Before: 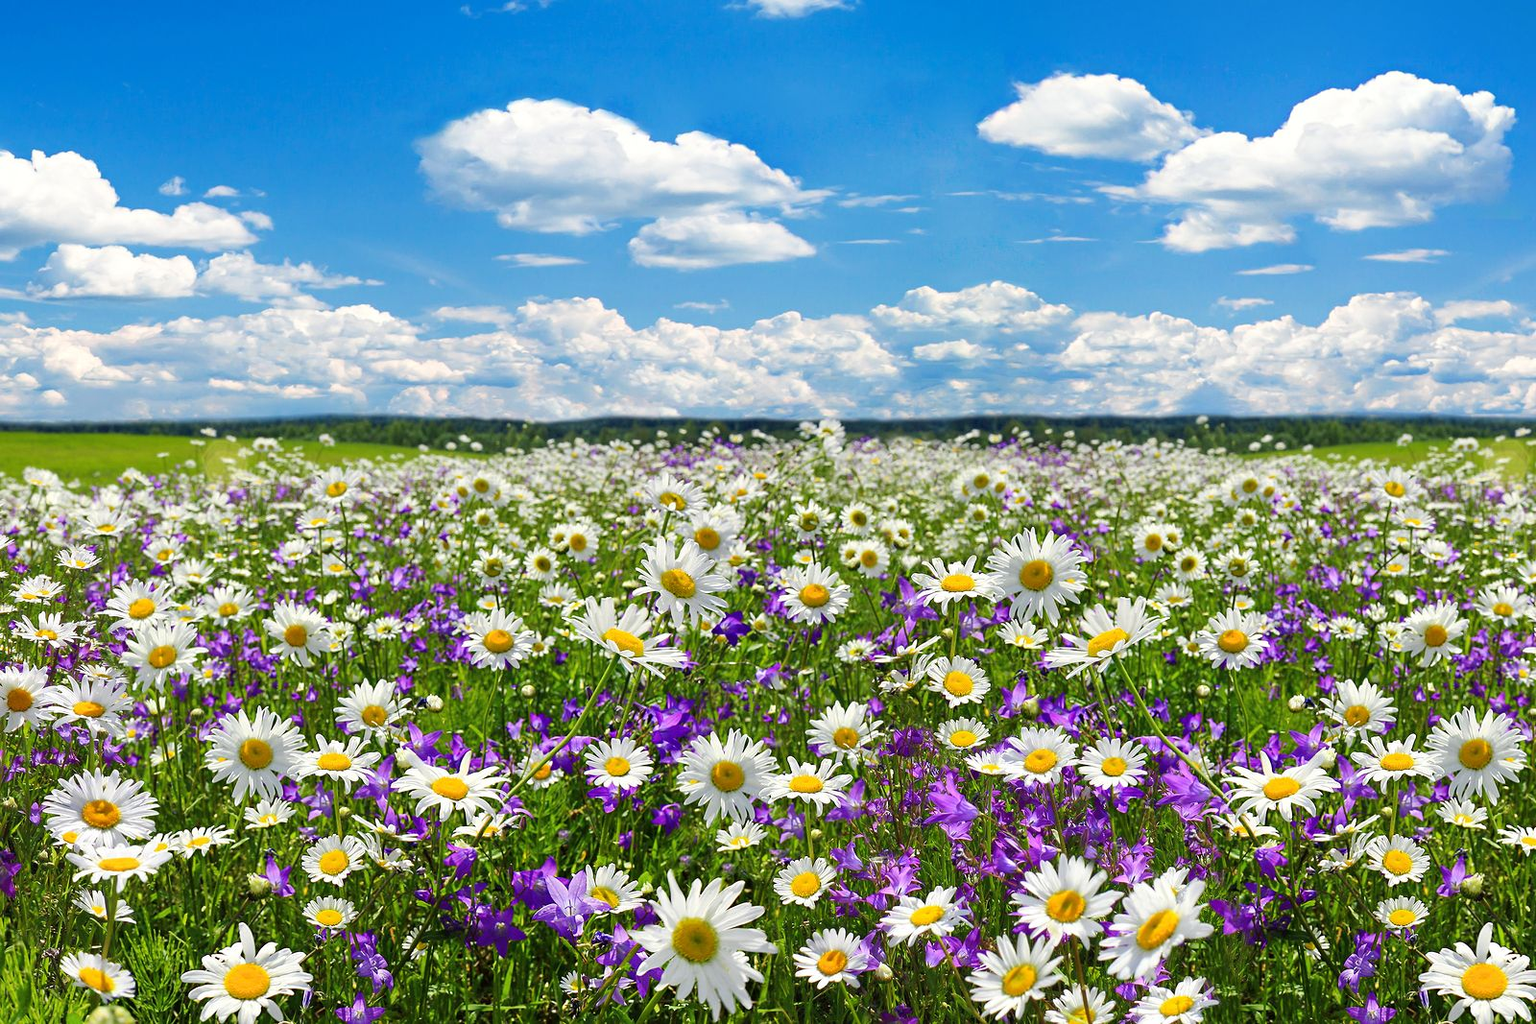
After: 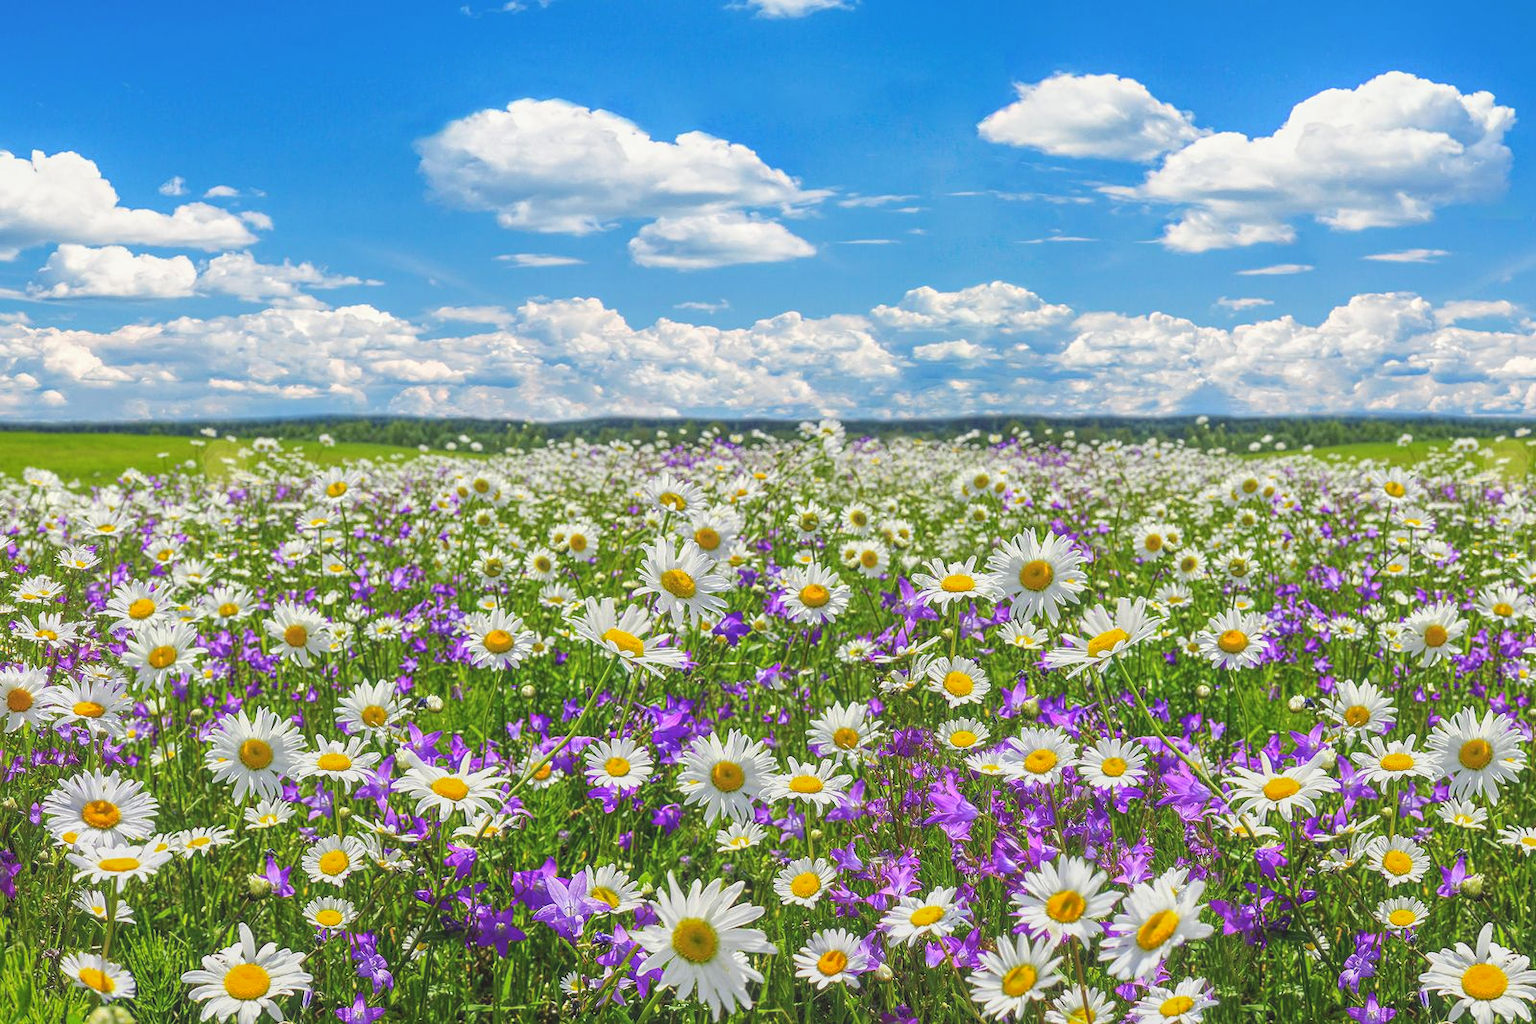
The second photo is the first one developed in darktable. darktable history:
local contrast: highlights 73%, shadows 13%, midtone range 0.196
